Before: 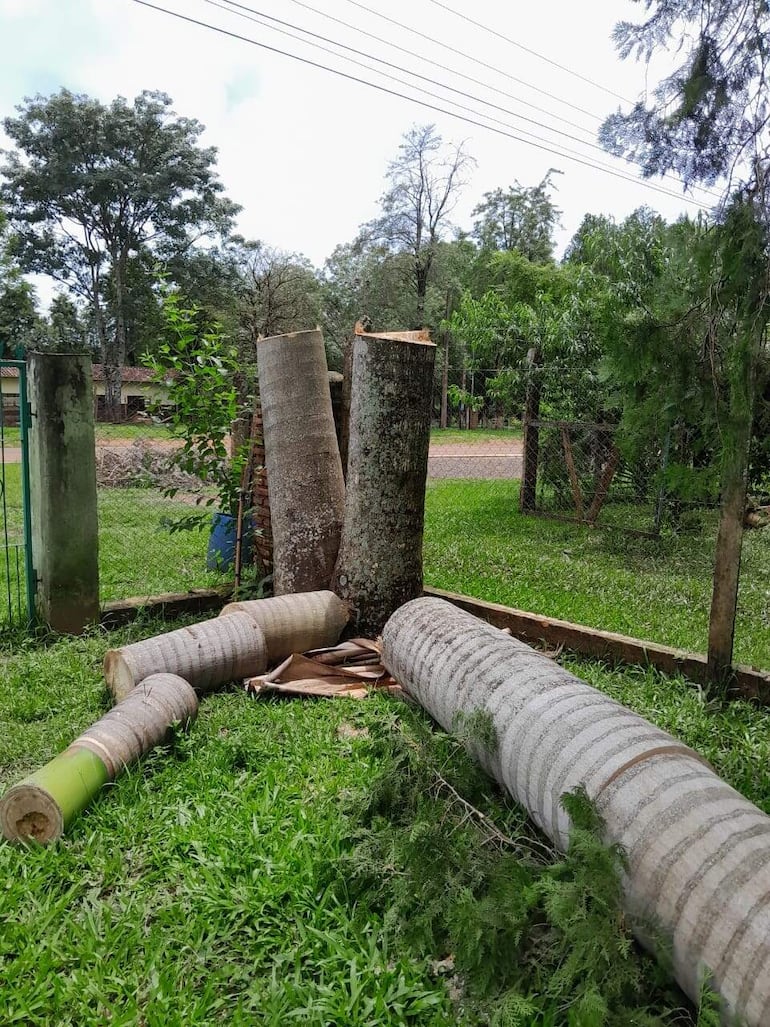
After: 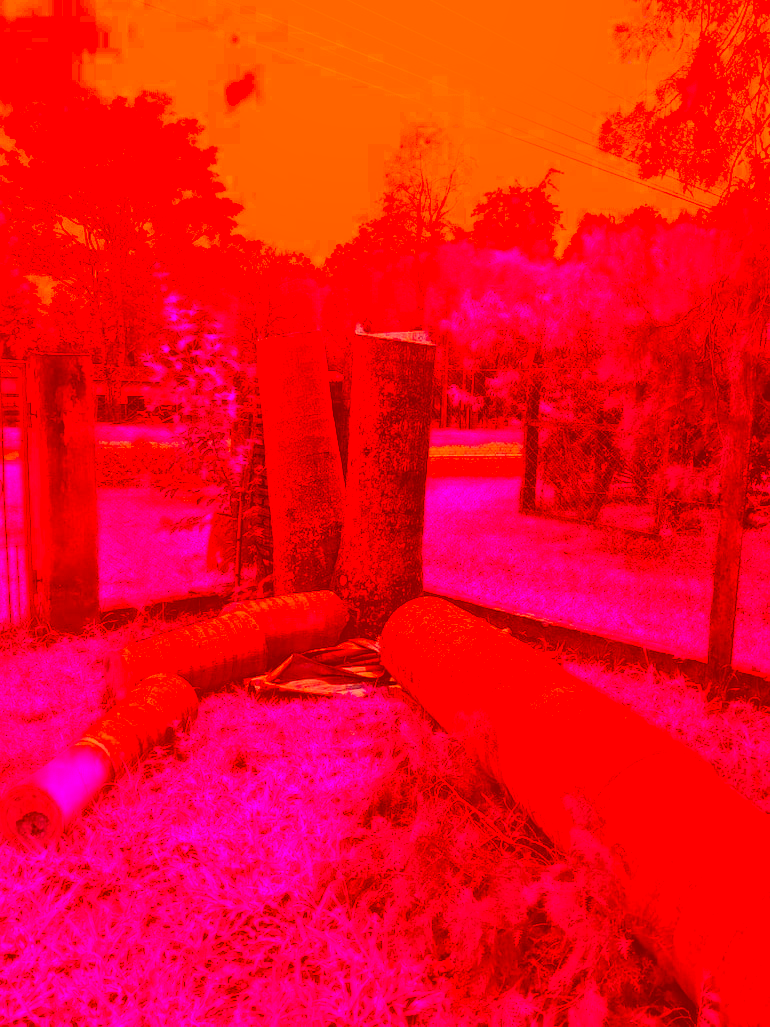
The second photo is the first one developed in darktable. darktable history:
color correction: highlights a* -39.68, highlights b* -40, shadows a* -40, shadows b* -40, saturation -3
bloom: on, module defaults
